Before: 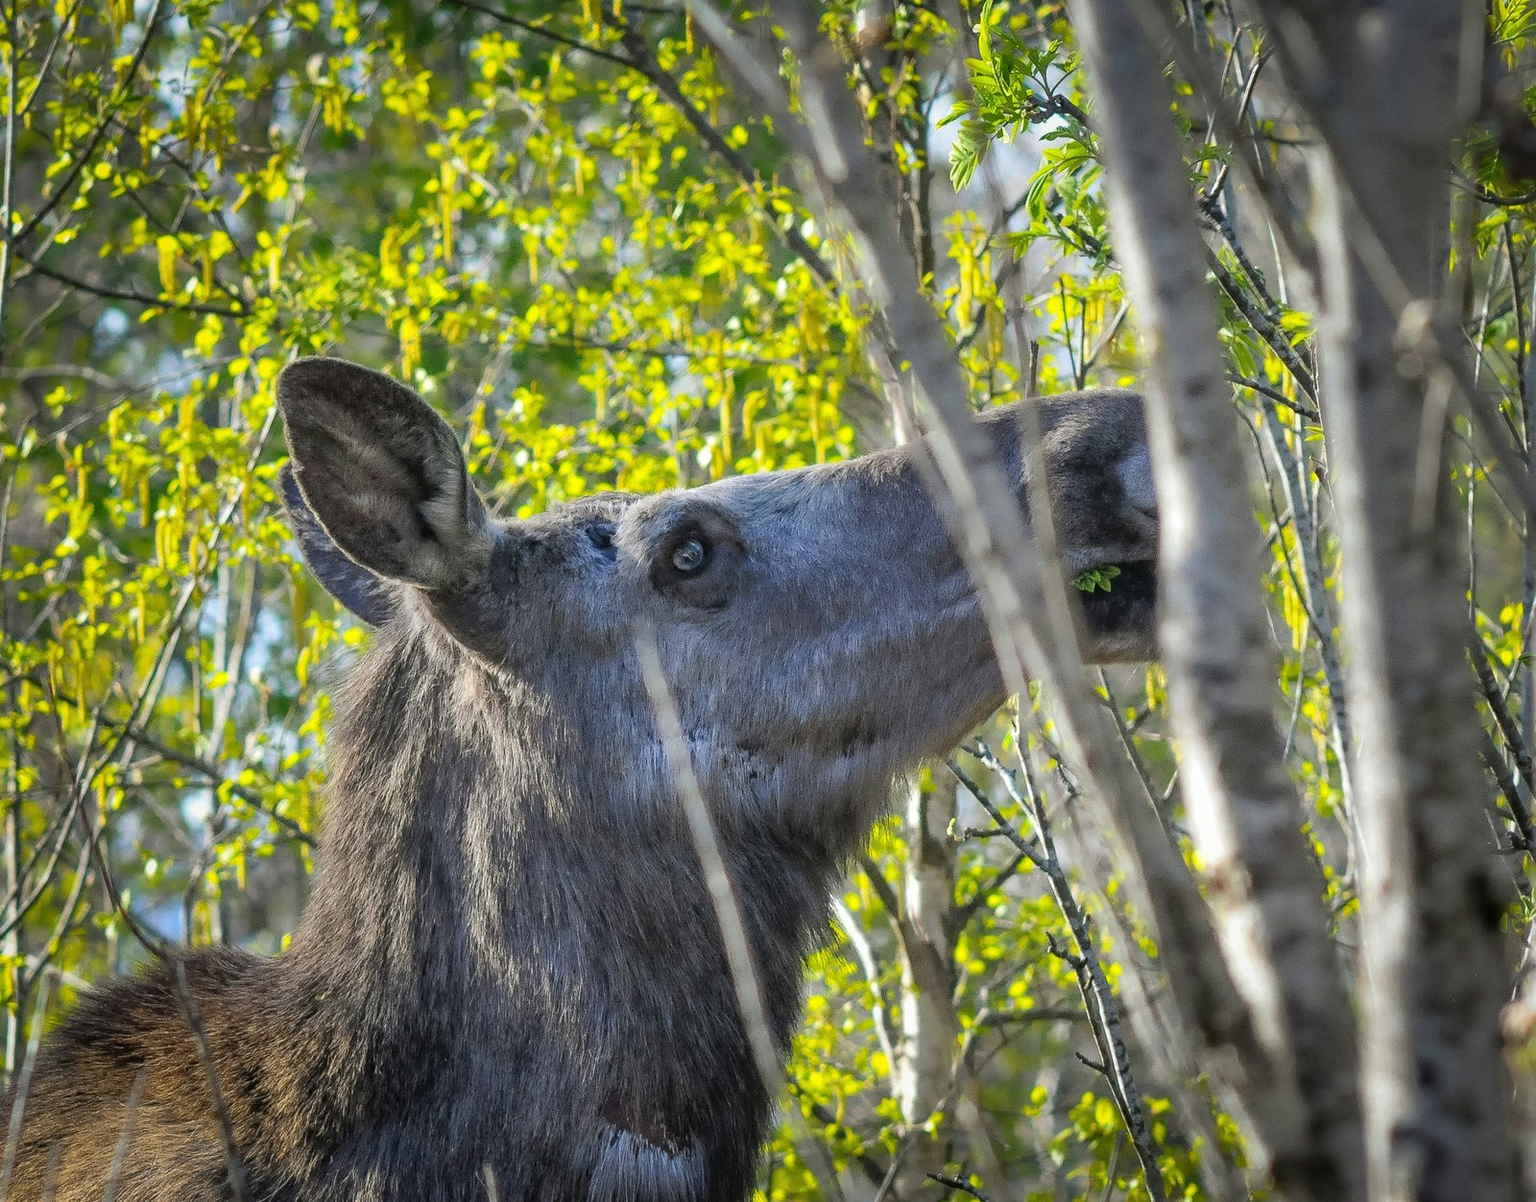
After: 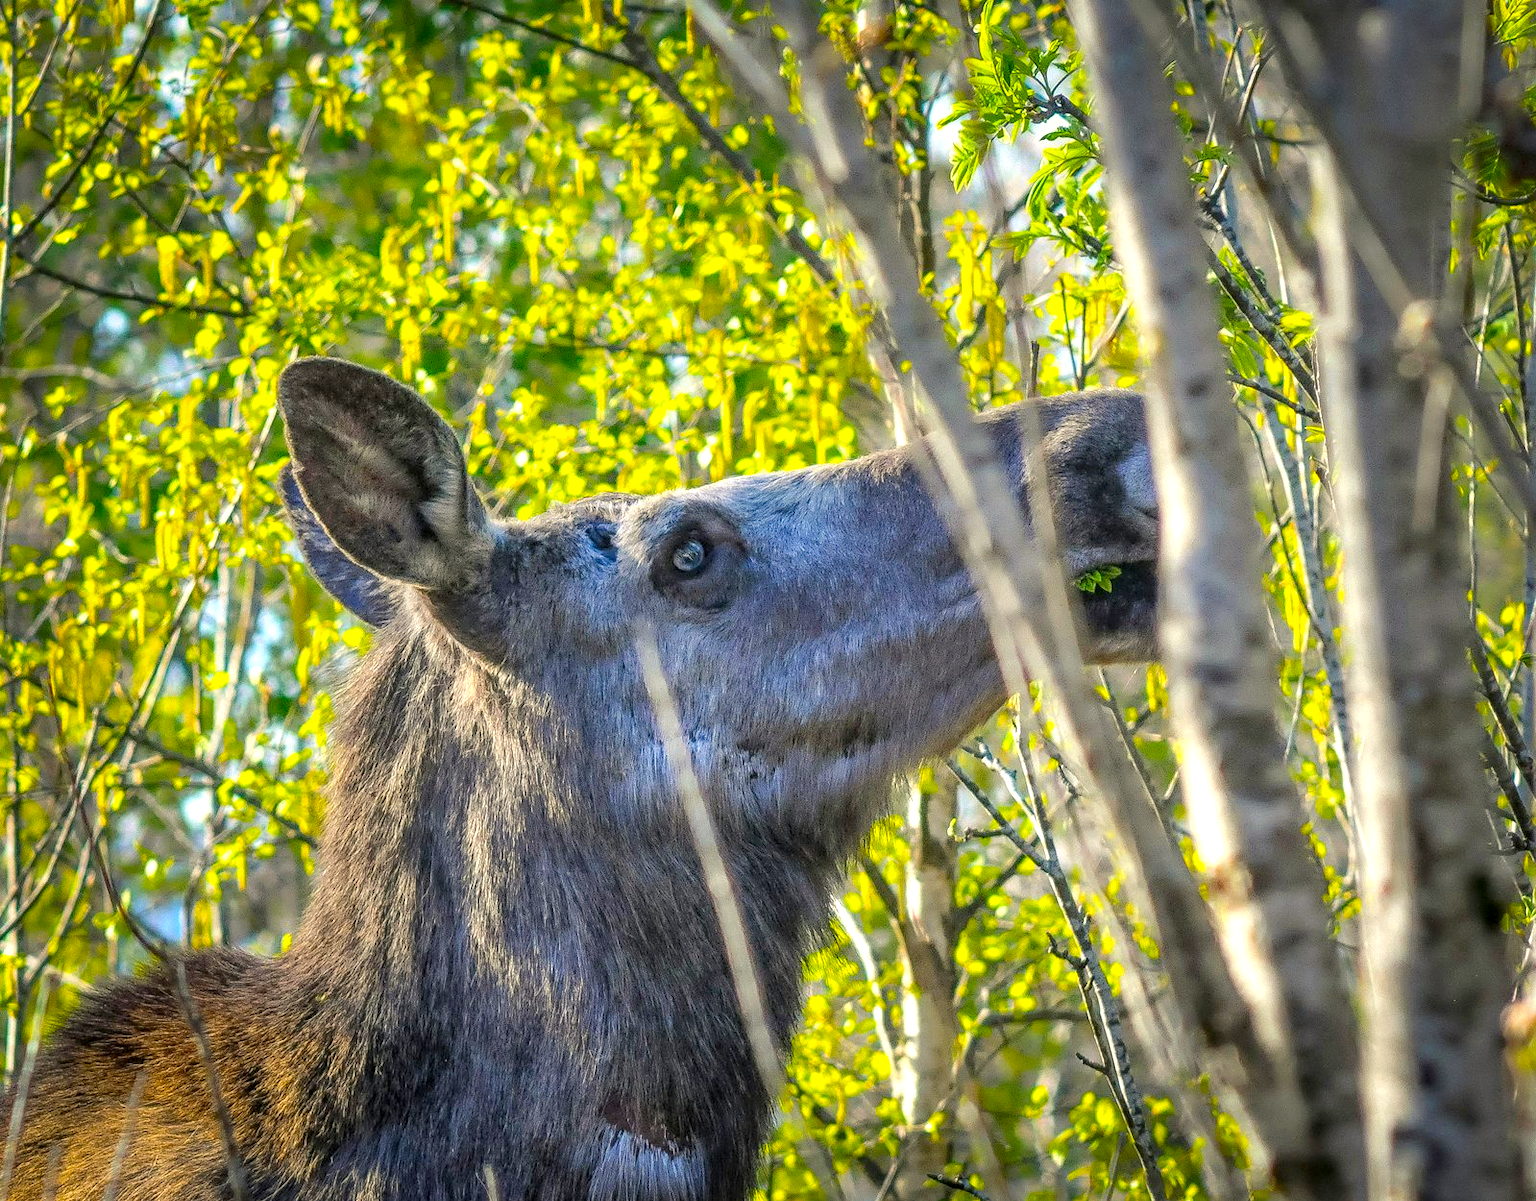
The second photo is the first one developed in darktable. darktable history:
crop: left 0.055%
color correction: highlights b* 0.038, saturation 1.14
color balance rgb: shadows lift › hue 85.86°, highlights gain › chroma 3%, highlights gain › hue 75.5°, perceptual saturation grading › global saturation 25.688%, perceptual brilliance grading › global brilliance 9.384%, perceptual brilliance grading › shadows 14.159%, global vibrance 14.483%
local contrast: on, module defaults
